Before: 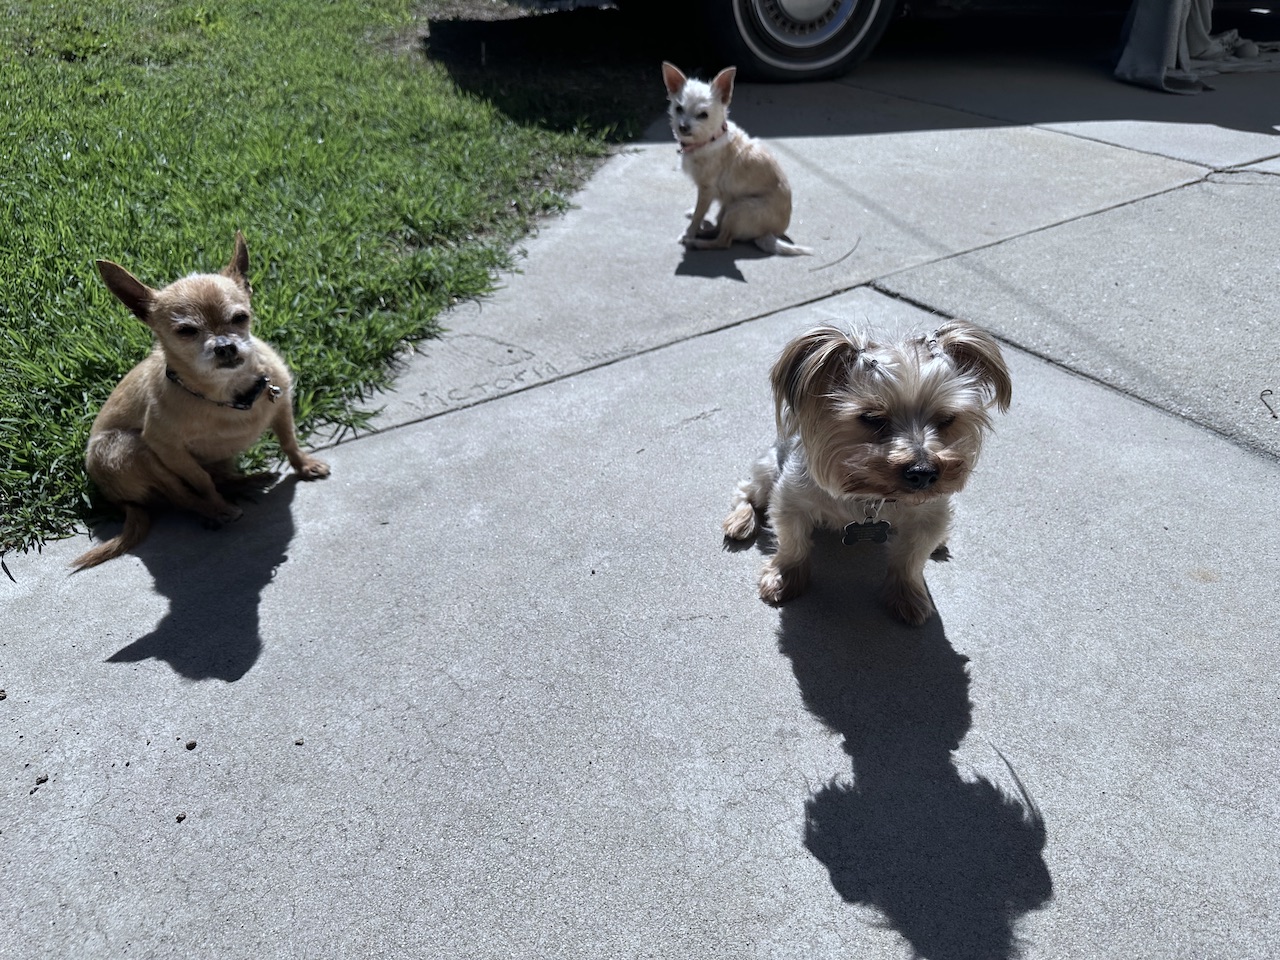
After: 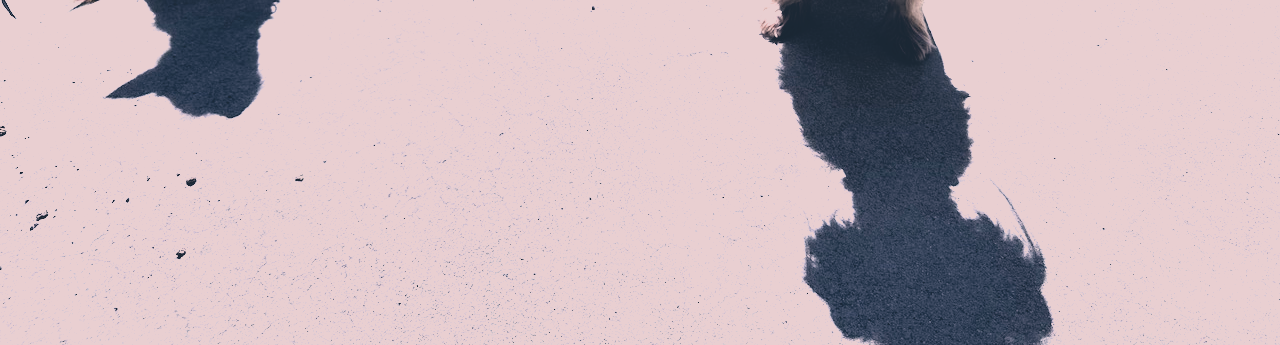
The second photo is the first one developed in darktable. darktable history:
tone equalizer: -8 EV -0.739 EV, -7 EV -0.71 EV, -6 EV -0.606 EV, -5 EV -0.376 EV, -3 EV 0.367 EV, -2 EV 0.6 EV, -1 EV 0.693 EV, +0 EV 0.744 EV, edges refinement/feathering 500, mask exposure compensation -1.57 EV, preserve details no
filmic rgb: black relative exposure -8.68 EV, white relative exposure 2.72 EV, threshold 5.98 EV, target black luminance 0%, hardness 6.25, latitude 77.29%, contrast 1.326, shadows ↔ highlights balance -0.332%, enable highlight reconstruction true
crop and rotate: top 58.81%, bottom 5.193%
exposure: exposure 1 EV, compensate highlight preservation false
color correction: highlights a* 14.41, highlights b* 5.92, shadows a* -5.83, shadows b* -15.14, saturation 0.855
contrast brightness saturation: contrast -0.293
